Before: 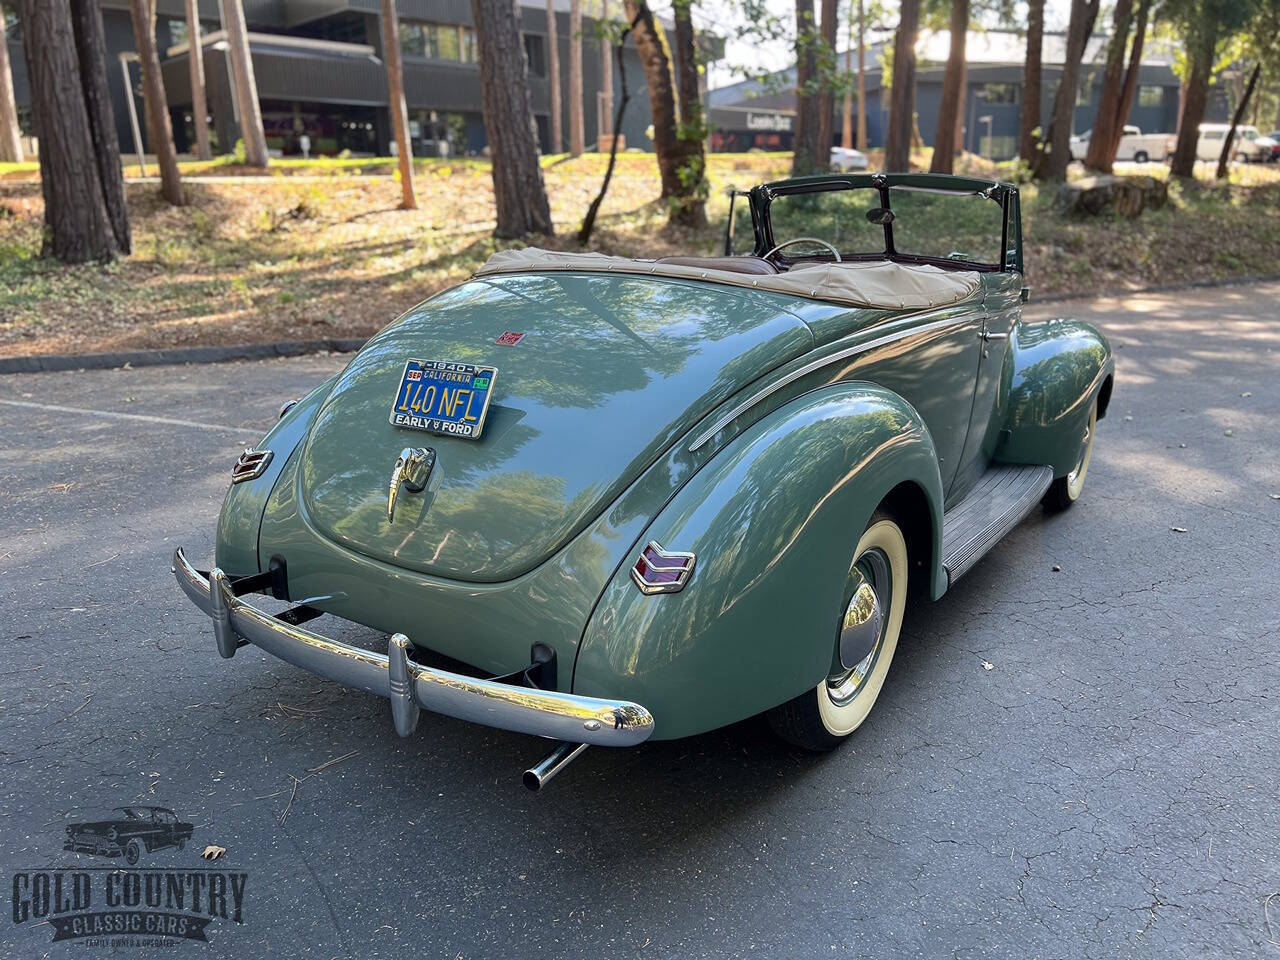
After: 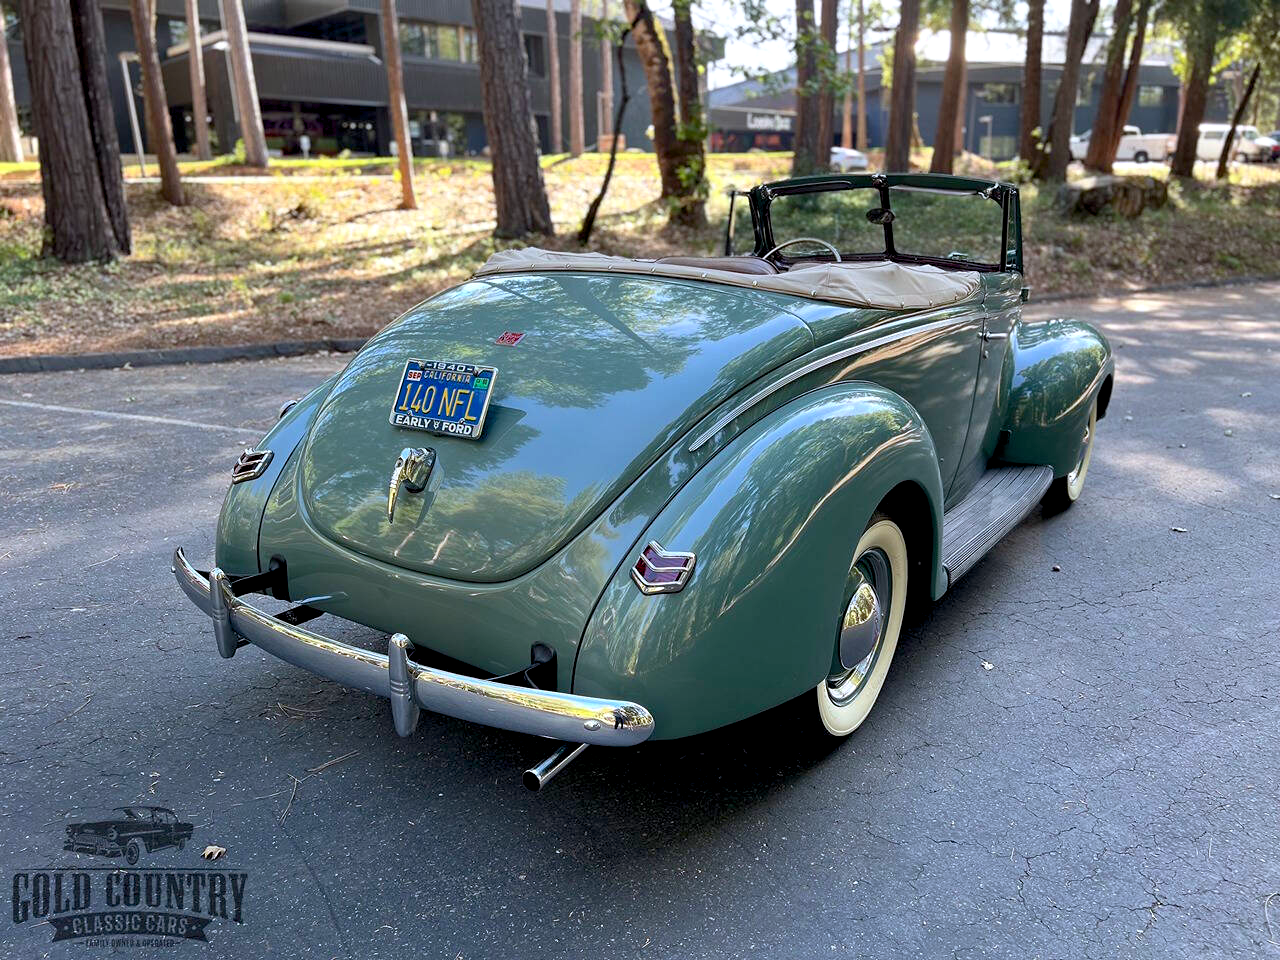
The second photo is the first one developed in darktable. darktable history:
color balance rgb: highlights gain › luminance 16.934%, highlights gain › chroma 2.948%, highlights gain › hue 260.54°, global offset › luminance -0.858%, linear chroma grading › shadows -1.629%, linear chroma grading › highlights -13.898%, linear chroma grading › global chroma -9.717%, linear chroma grading › mid-tones -9.837%, perceptual saturation grading › global saturation 24.901%, global vibrance 20%
